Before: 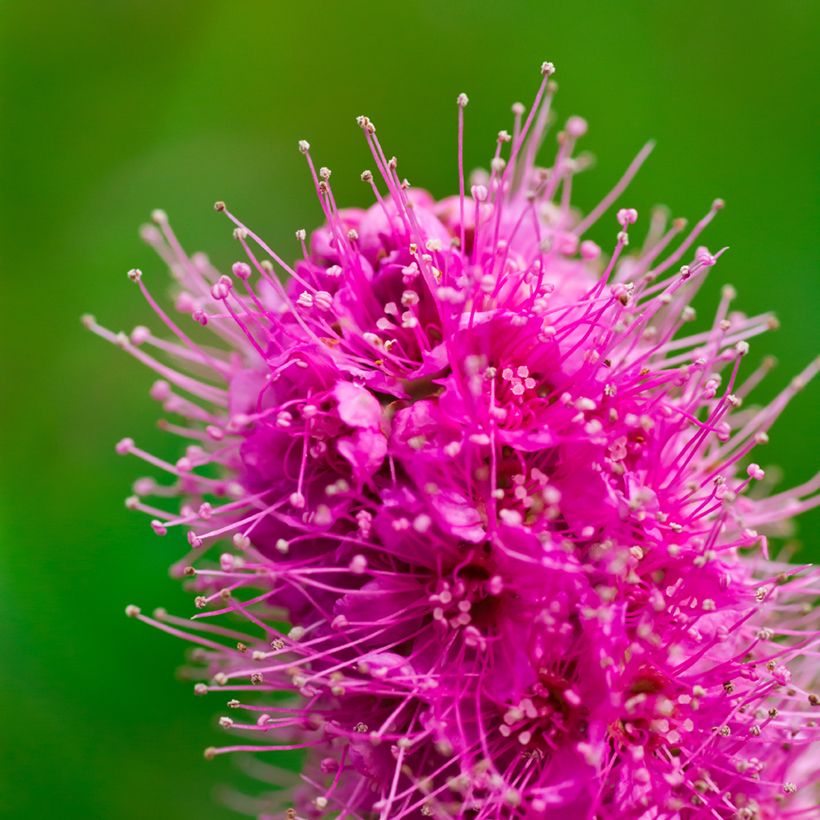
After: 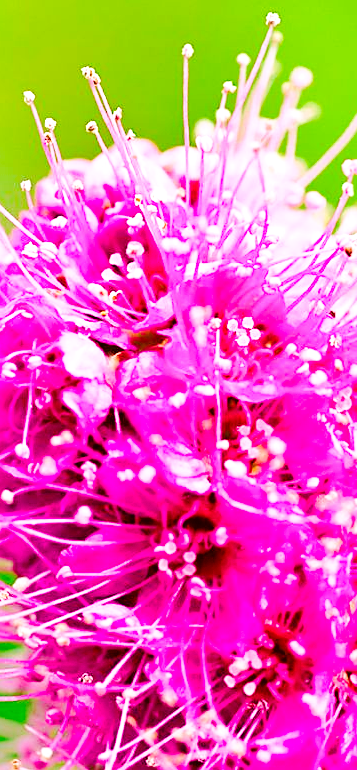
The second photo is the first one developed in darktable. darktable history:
crop: left 33.559%, top 6.016%, right 22.827%
base curve: curves: ch0 [(0, 0) (0.028, 0.03) (0.121, 0.232) (0.46, 0.748) (0.859, 0.968) (1, 1)], preserve colors none
color balance rgb: shadows lift › chroma 0.74%, shadows lift › hue 114.3°, perceptual saturation grading › global saturation 20%, perceptual saturation grading › highlights -25.32%, perceptual saturation grading › shadows 50.185%, perceptual brilliance grading › highlights 2.63%
sharpen: amount 0.494
exposure: exposure 0.743 EV, compensate exposure bias true, compensate highlight preservation false
shadows and highlights: shadows -12.17, white point adjustment 3.99, highlights 27.56
tone curve: curves: ch0 [(0, 0) (0.052, 0.018) (0.236, 0.207) (0.41, 0.417) (0.485, 0.518) (0.54, 0.584) (0.625, 0.666) (0.845, 0.828) (0.994, 0.964)]; ch1 [(0, 0) (0.136, 0.146) (0.317, 0.34) (0.382, 0.408) (0.434, 0.441) (0.472, 0.479) (0.498, 0.501) (0.557, 0.558) (0.616, 0.59) (0.739, 0.7) (1, 1)]; ch2 [(0, 0) (0.352, 0.403) (0.447, 0.466) (0.482, 0.482) (0.528, 0.526) (0.586, 0.577) (0.618, 0.621) (0.785, 0.747) (1, 1)], color space Lab, independent channels, preserve colors none
